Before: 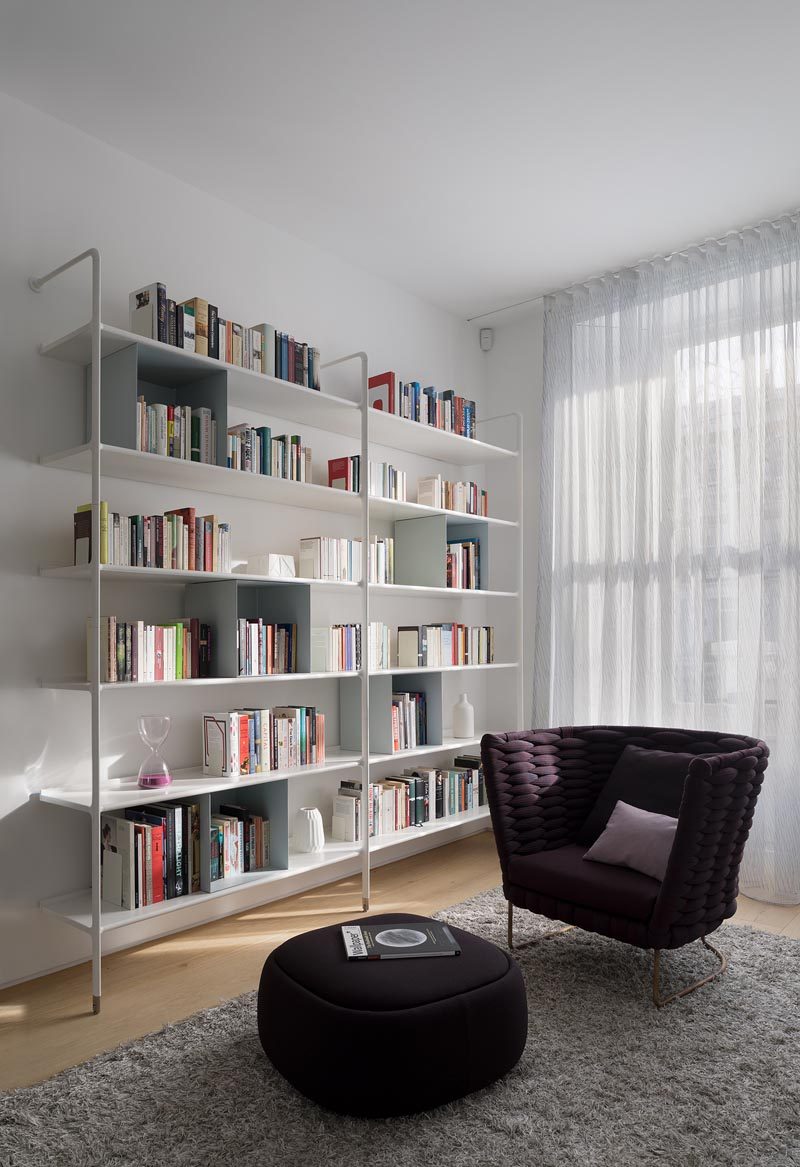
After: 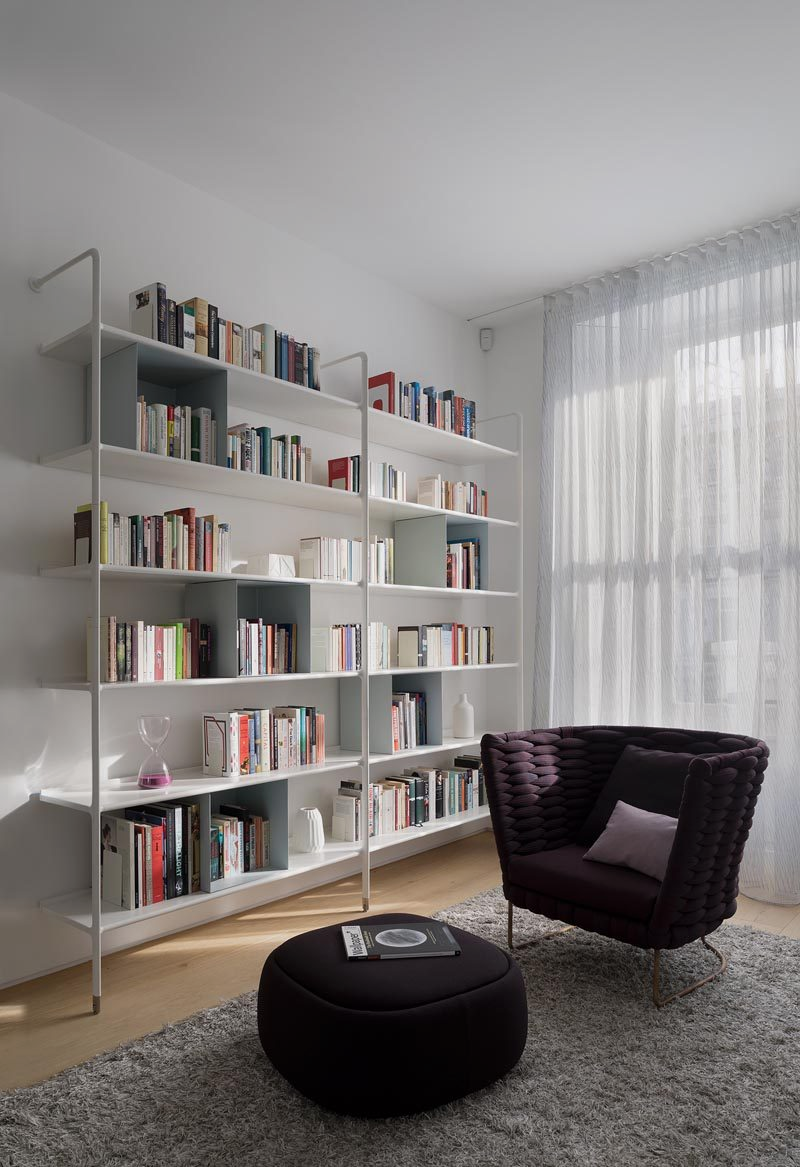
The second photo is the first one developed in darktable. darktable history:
exposure: exposure -0.156 EV, compensate highlight preservation false
